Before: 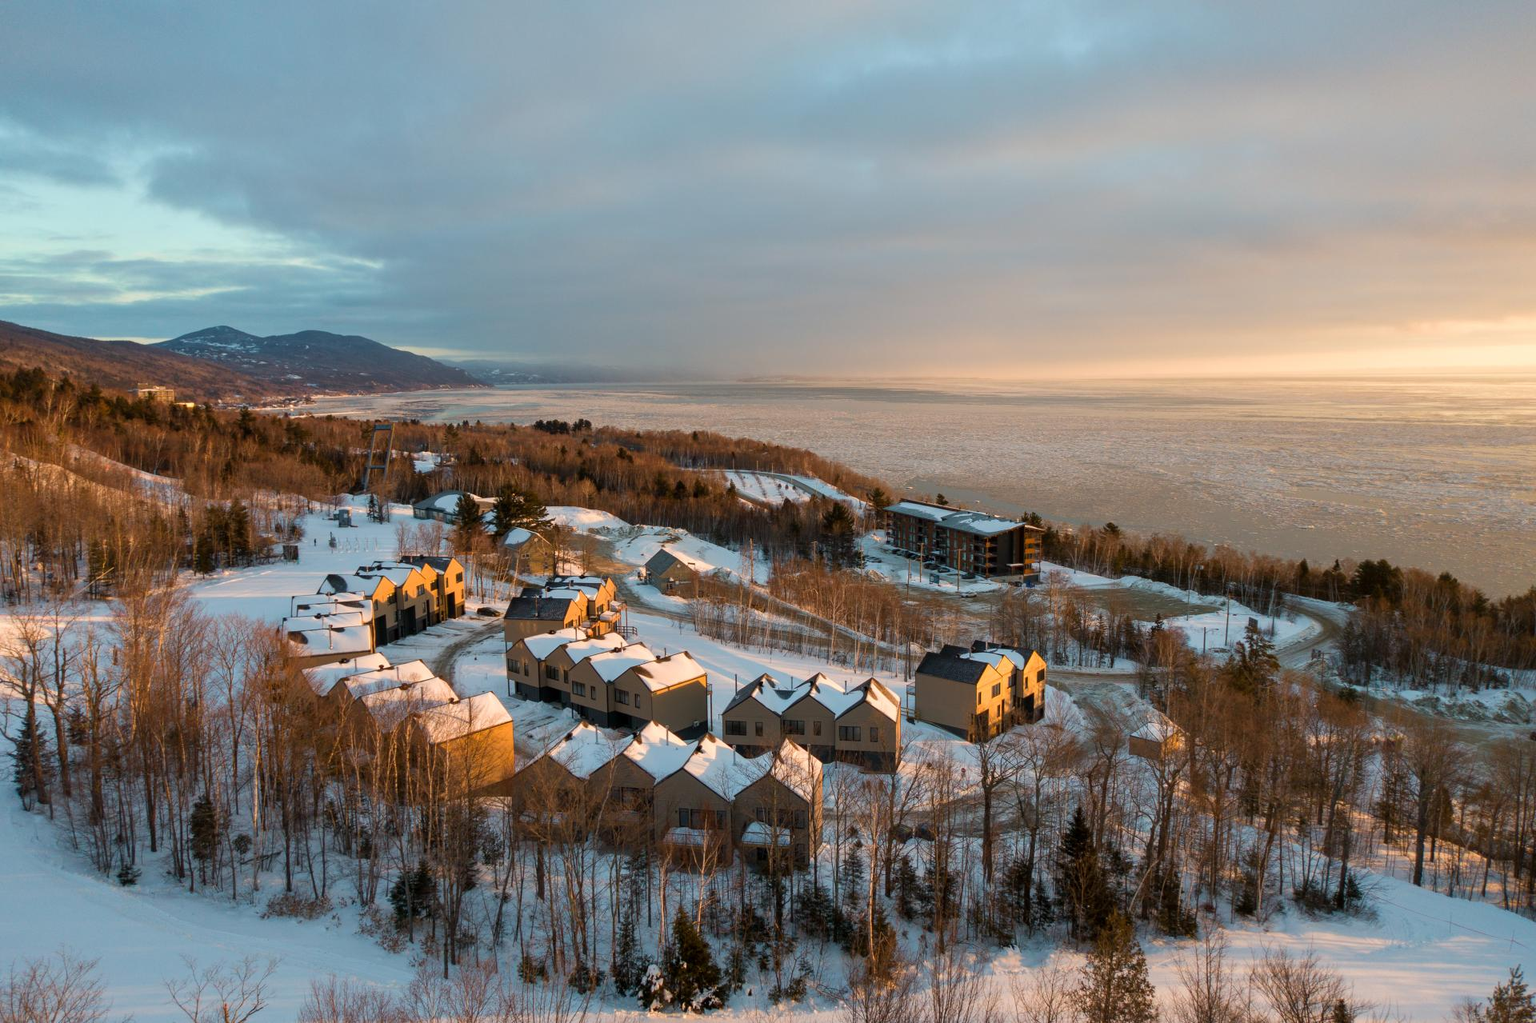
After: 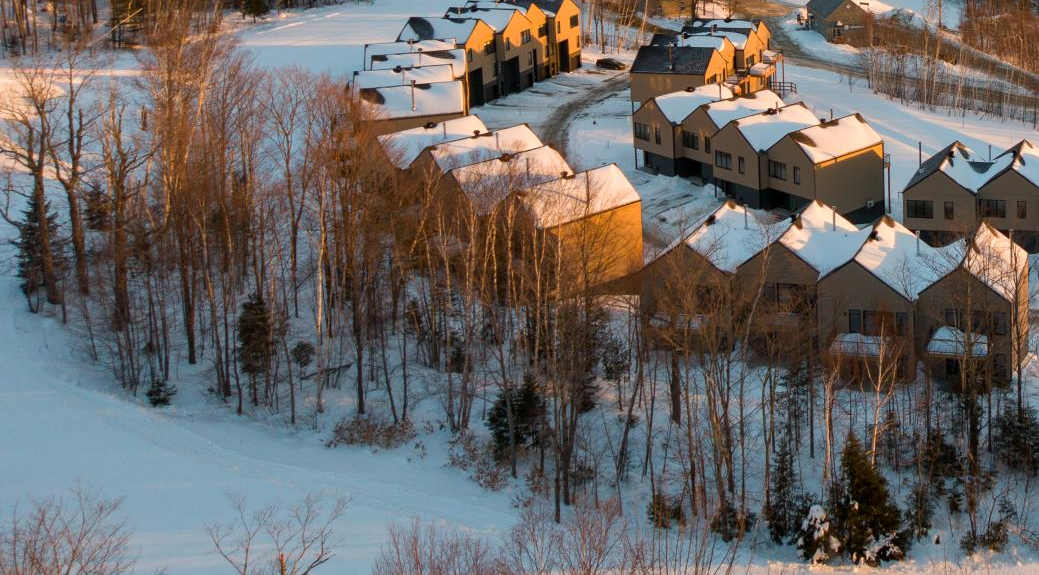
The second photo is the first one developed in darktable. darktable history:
crop and rotate: top 54.838%, right 45.844%, bottom 0.198%
